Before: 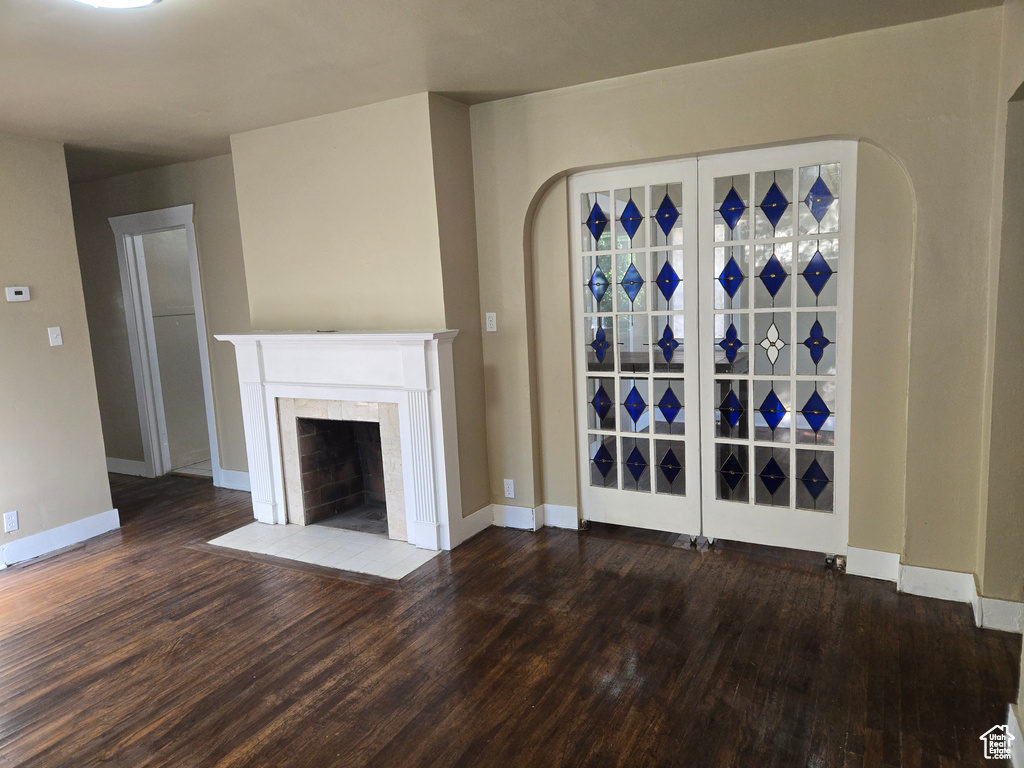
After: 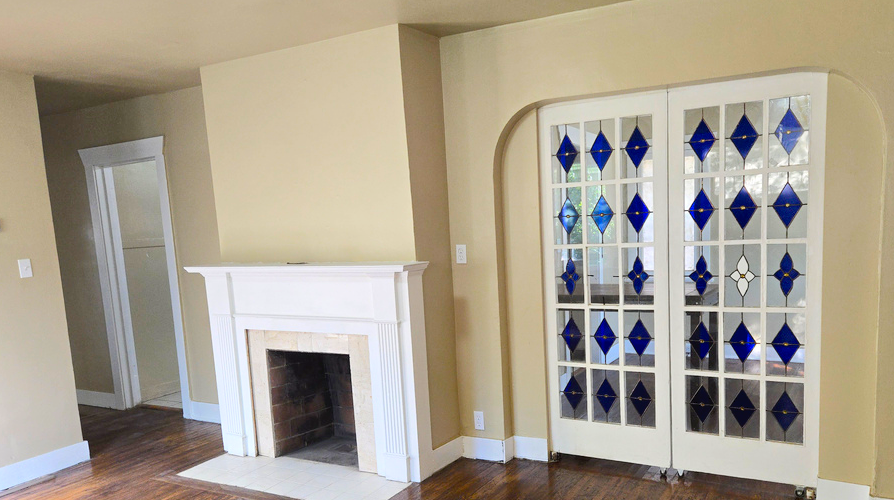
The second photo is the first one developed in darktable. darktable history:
crop: left 2.981%, top 8.889%, right 9.644%, bottom 25.934%
tone curve: curves: ch0 [(0, 0) (0.003, 0.032) (0.011, 0.033) (0.025, 0.036) (0.044, 0.046) (0.069, 0.069) (0.1, 0.108) (0.136, 0.157) (0.177, 0.208) (0.224, 0.256) (0.277, 0.313) (0.335, 0.379) (0.399, 0.444) (0.468, 0.514) (0.543, 0.595) (0.623, 0.687) (0.709, 0.772) (0.801, 0.854) (0.898, 0.933) (1, 1)], color space Lab, independent channels, preserve colors none
color balance rgb: perceptual saturation grading › global saturation 36.128%, perceptual saturation grading › shadows 35.283%, perceptual brilliance grading › mid-tones 10.586%, perceptual brilliance grading › shadows 15.618%
